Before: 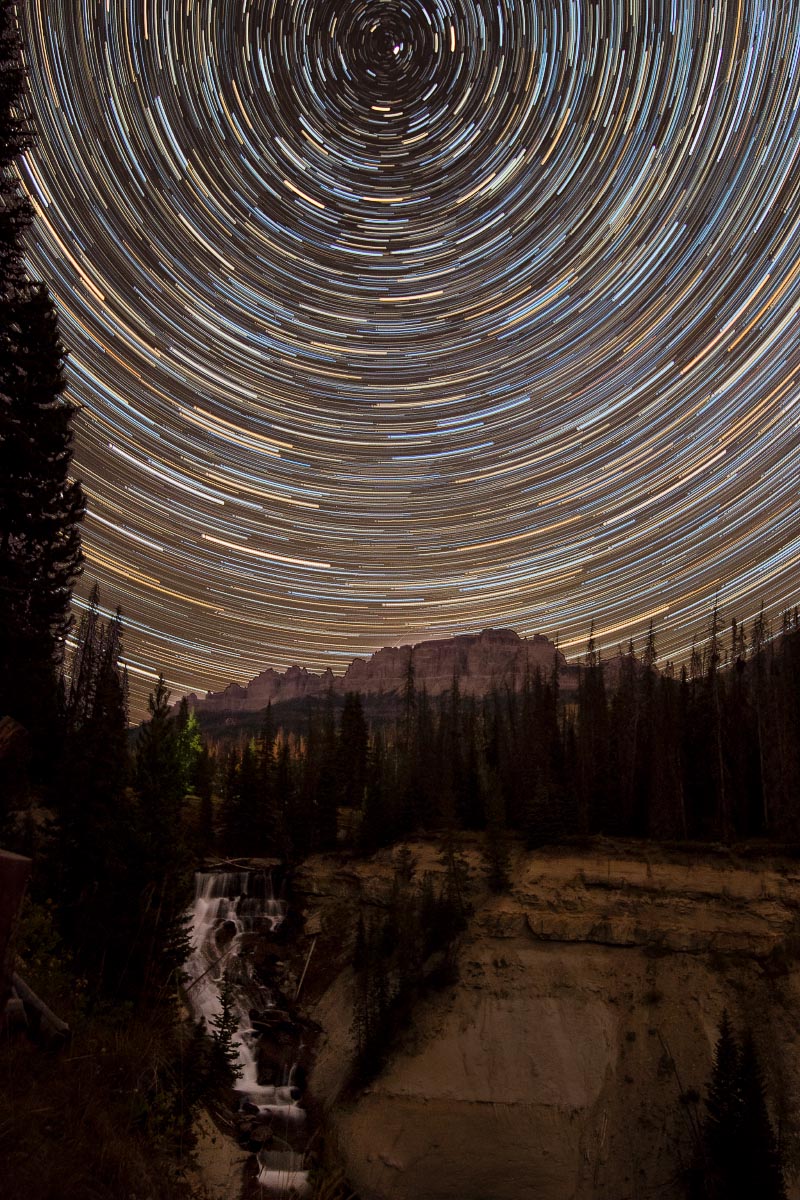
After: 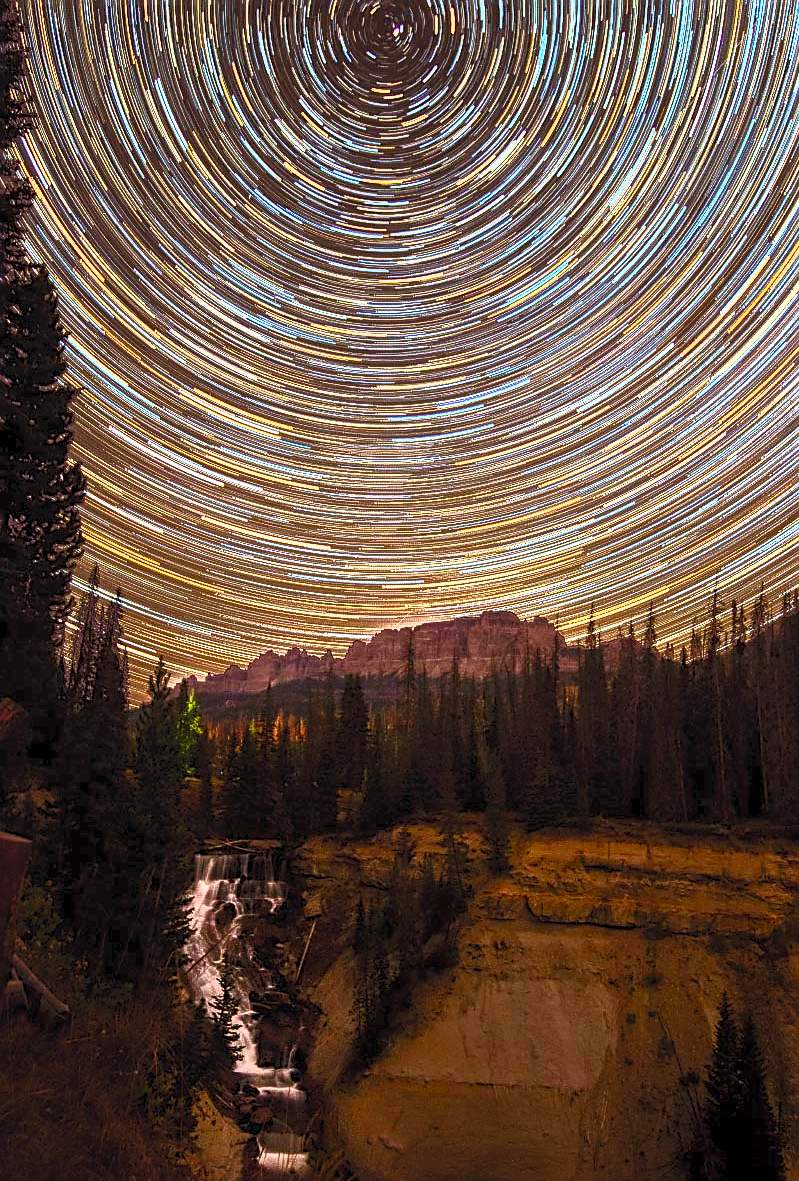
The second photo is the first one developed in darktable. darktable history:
local contrast: detail 130%
sharpen: on, module defaults
crop: top 1.512%, right 0.005%
contrast brightness saturation: contrast 0.987, brightness 0.984, saturation 0.999
